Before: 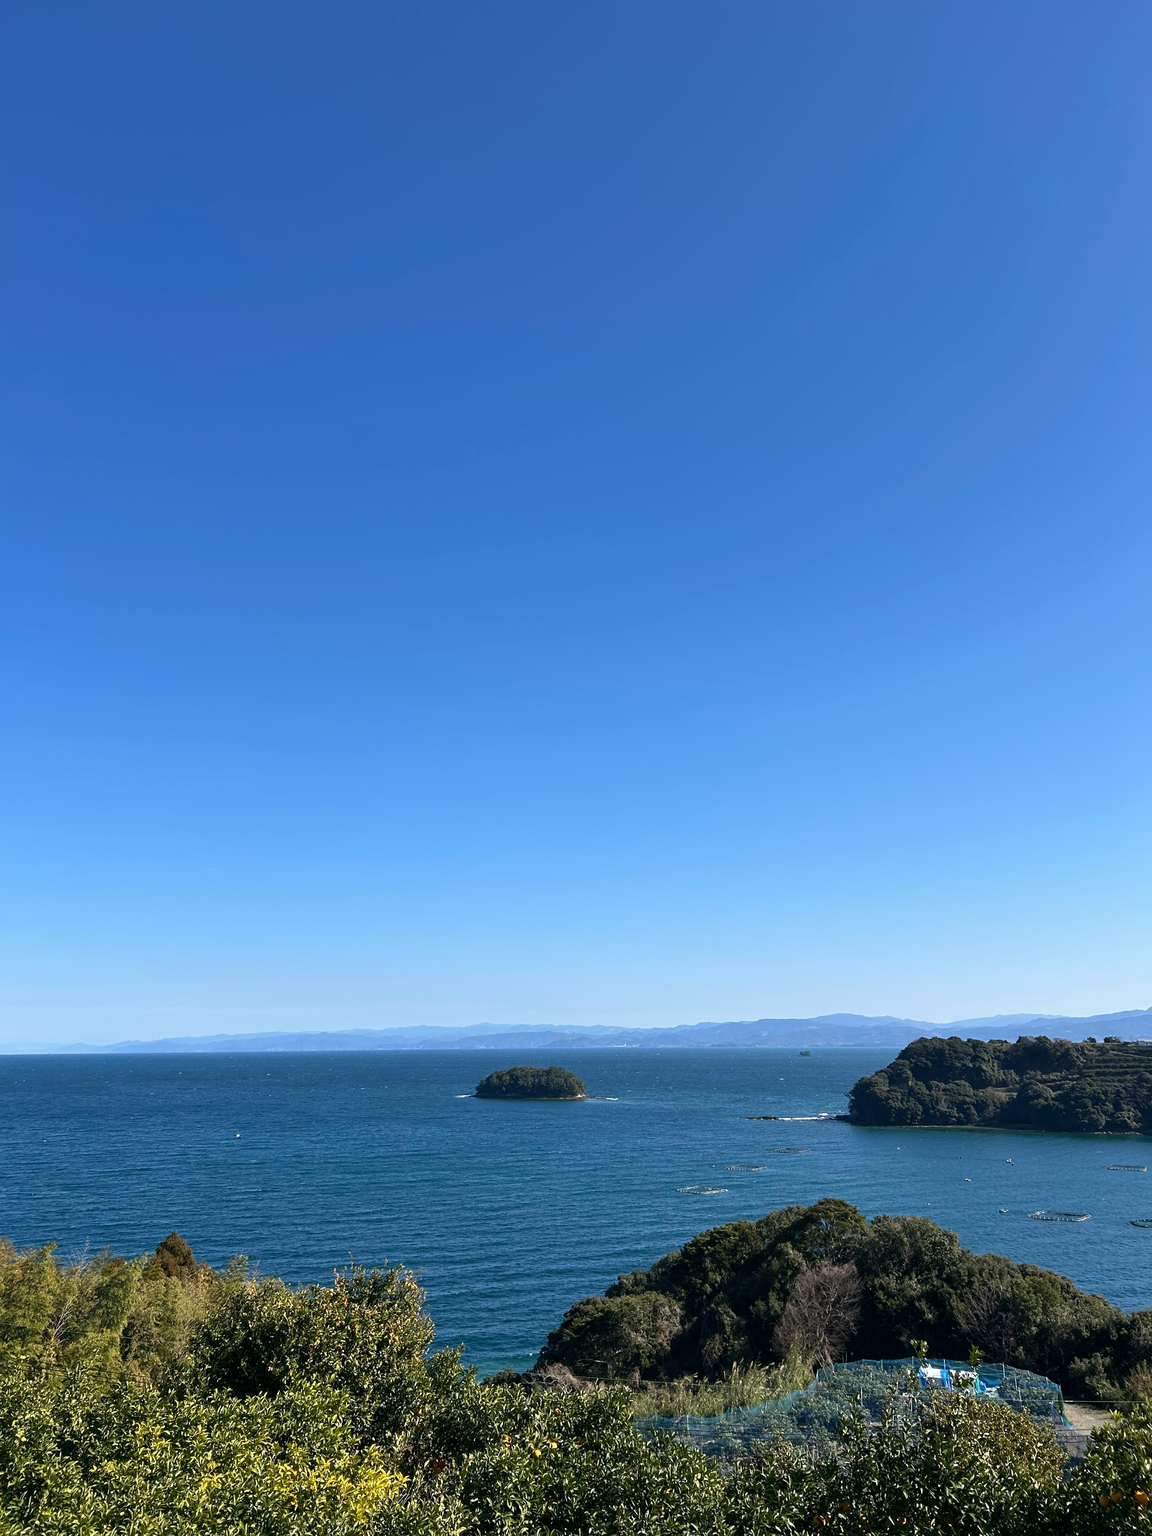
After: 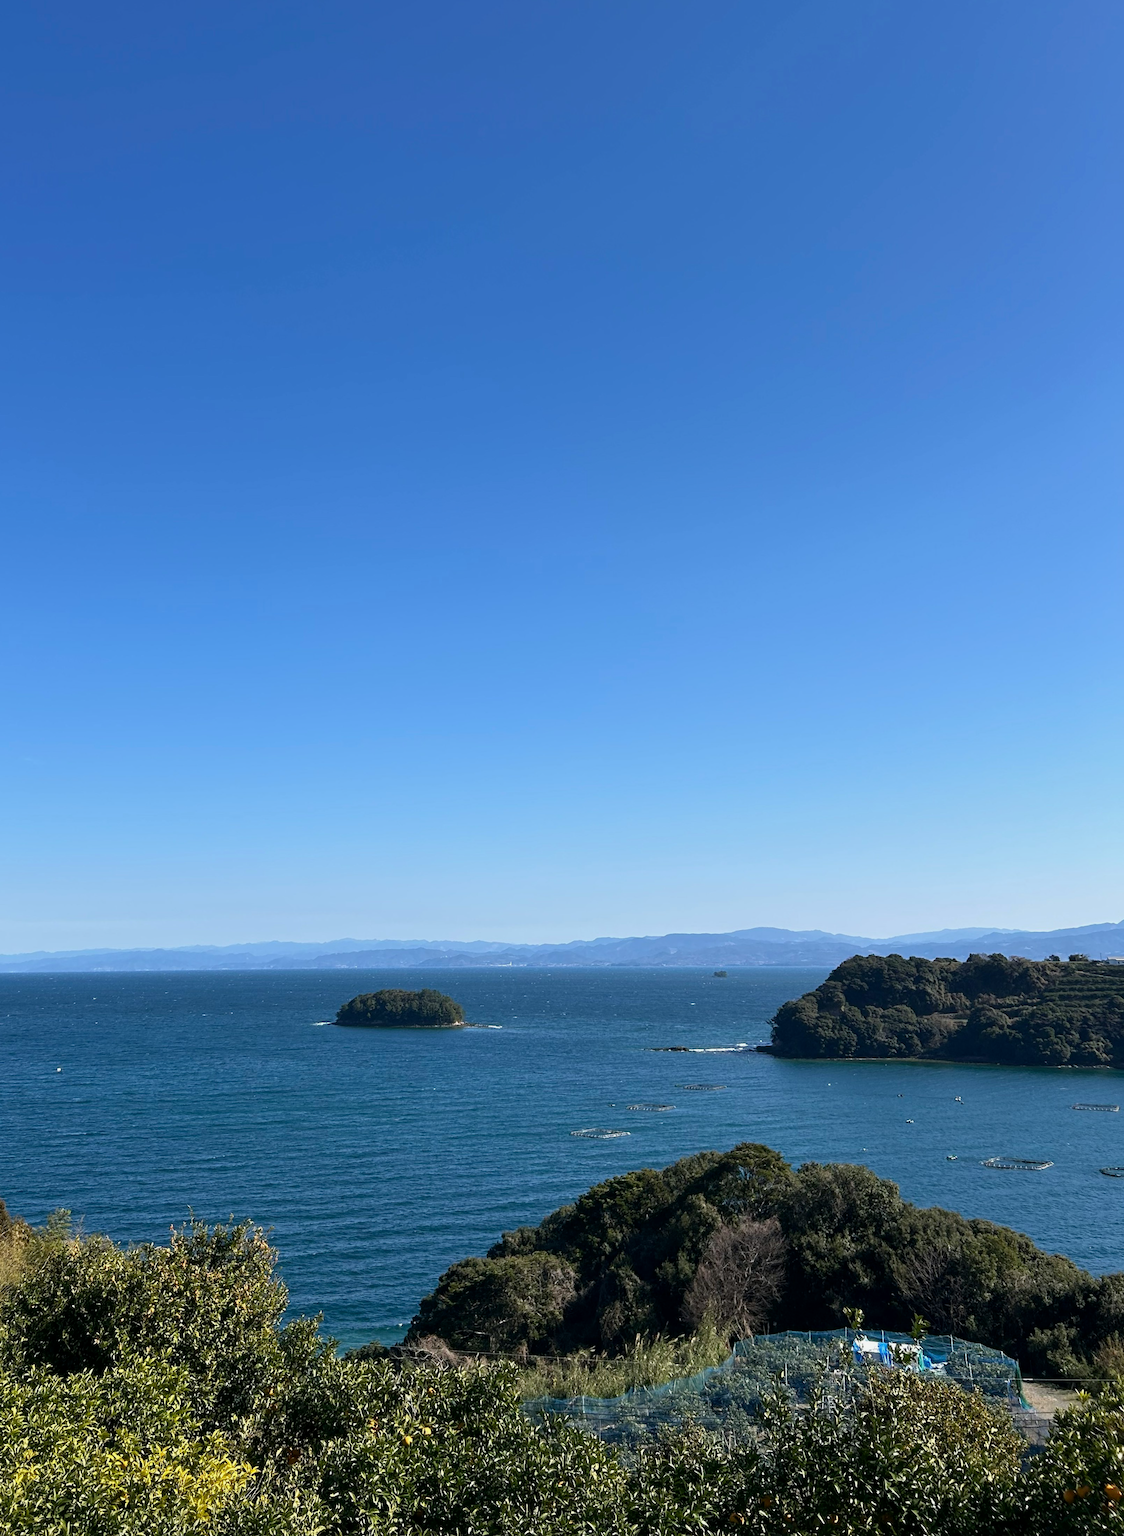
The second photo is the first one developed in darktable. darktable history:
crop: left 16.315%, top 14.246%
exposure: black level correction 0.001, exposure -0.125 EV, compensate exposure bias true, compensate highlight preservation false
